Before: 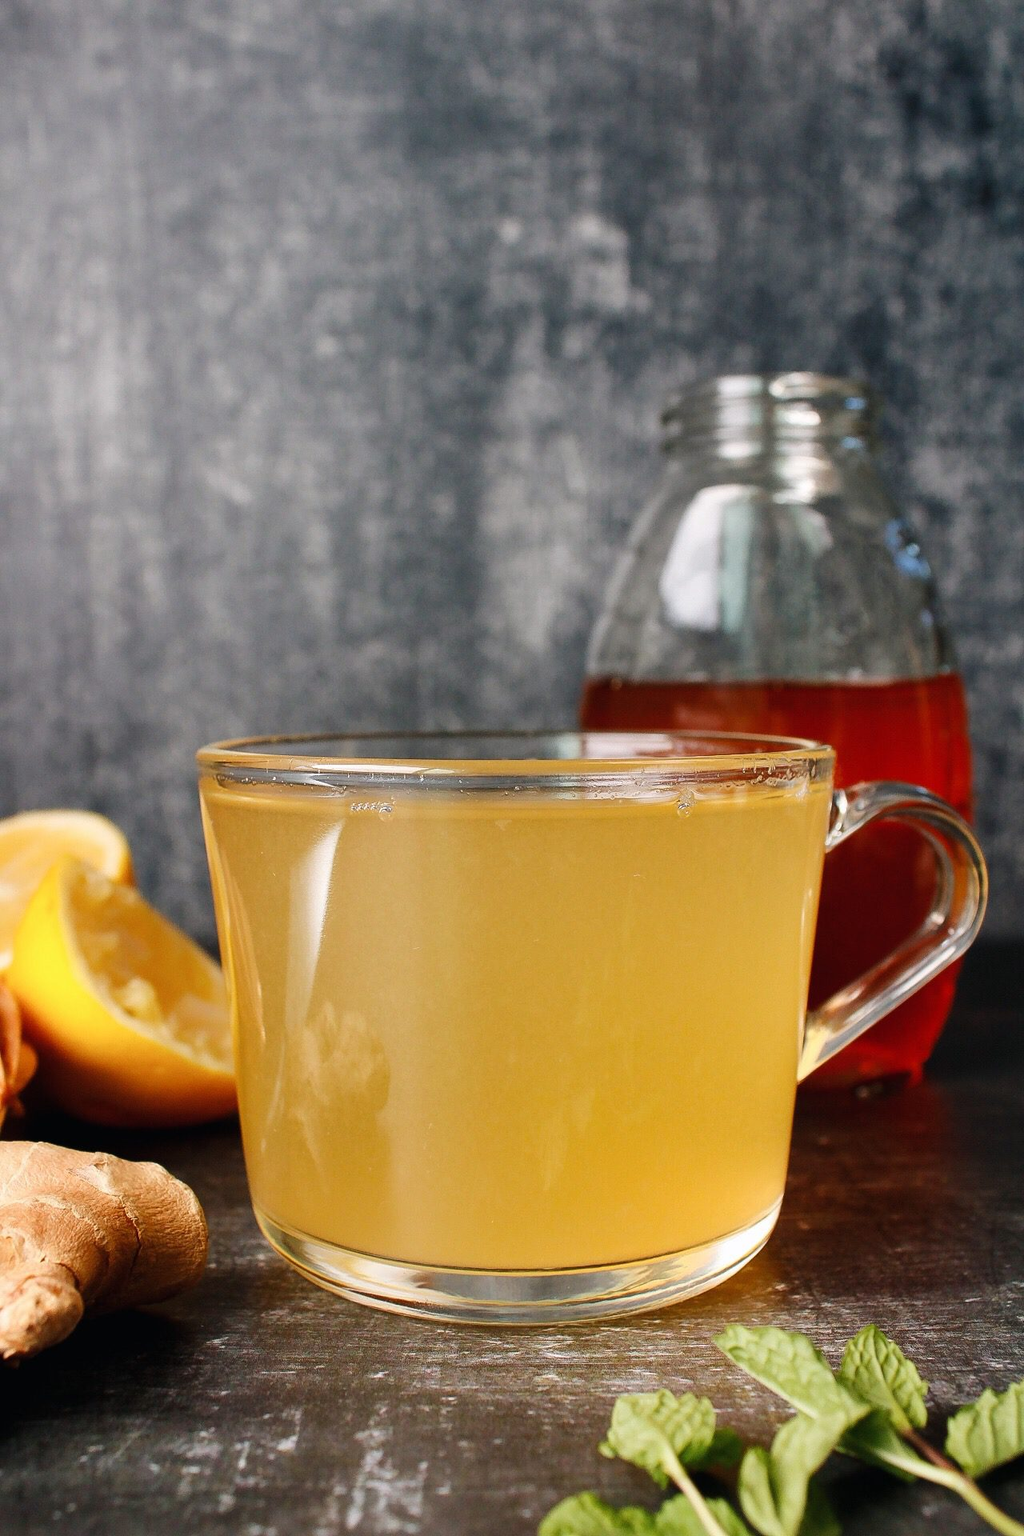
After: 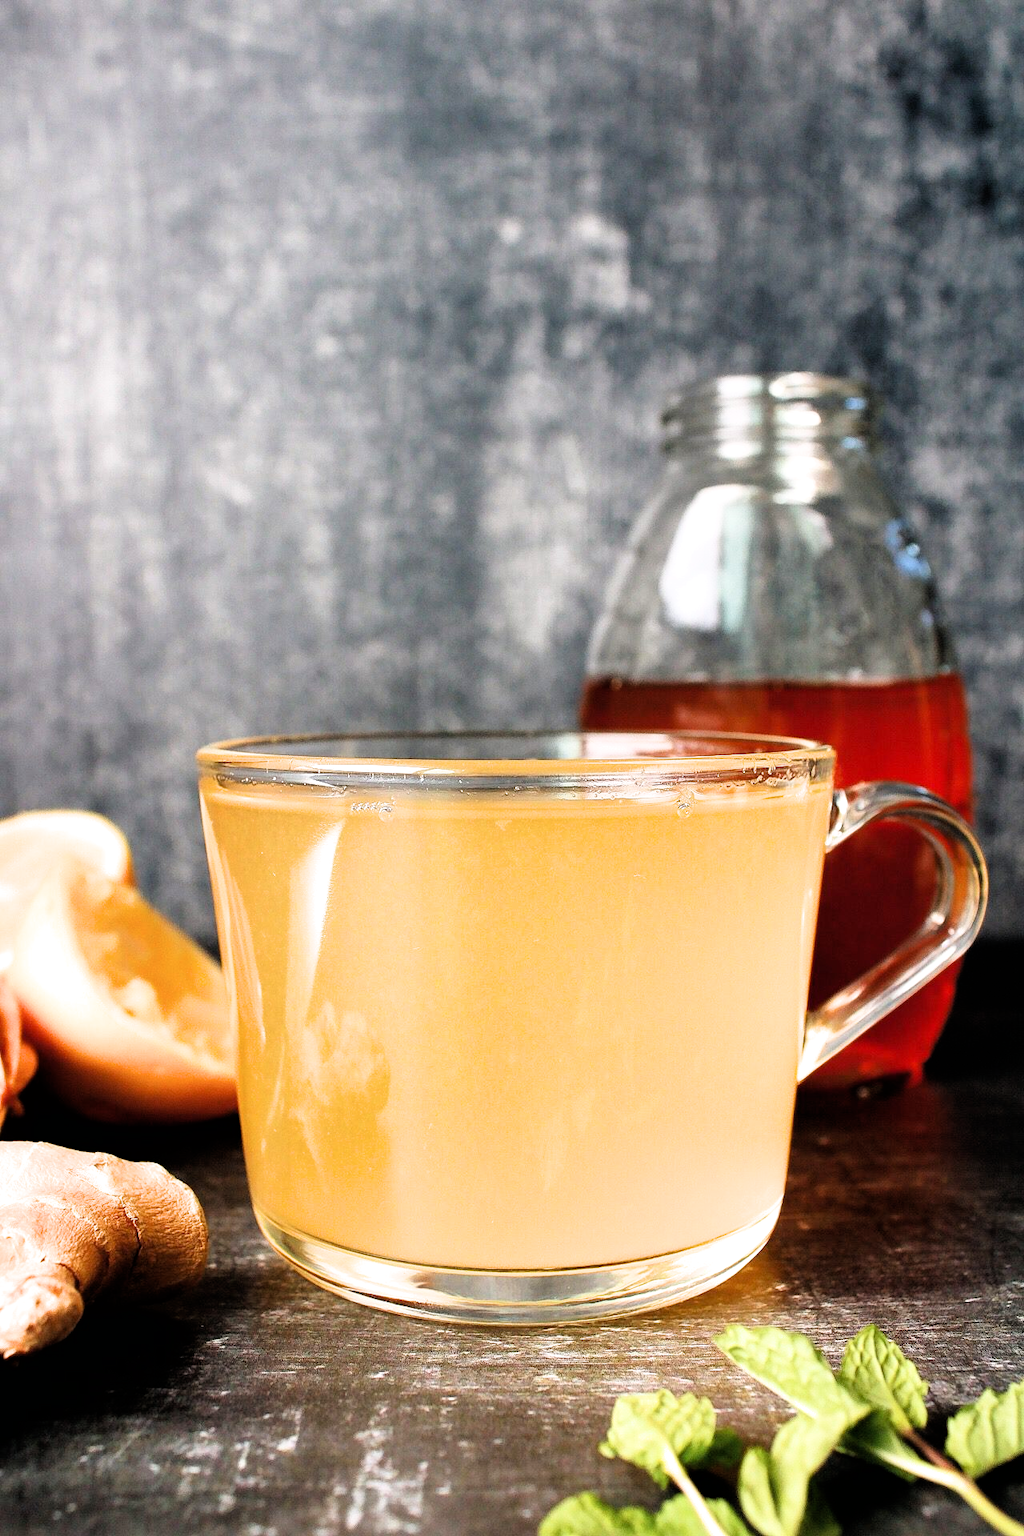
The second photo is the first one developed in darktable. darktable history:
exposure: exposure 0.778 EV, compensate highlight preservation false
filmic rgb: black relative exposure -4.92 EV, white relative exposure 2.83 EV, hardness 3.71
